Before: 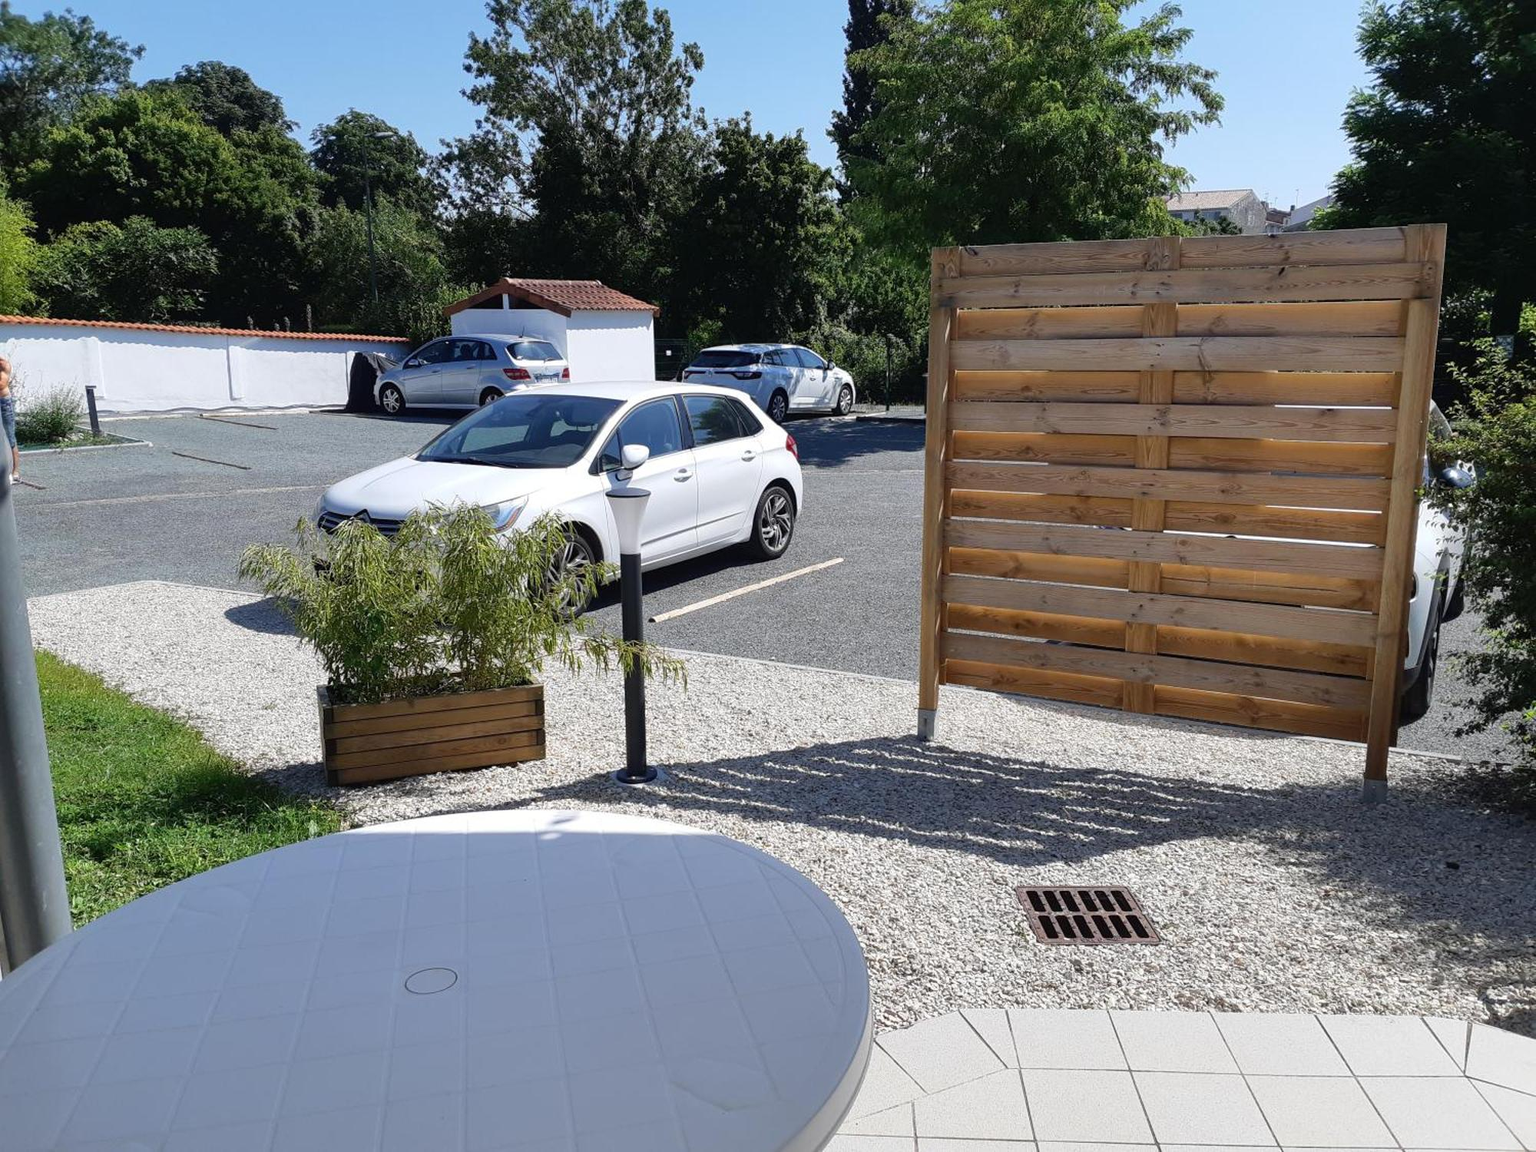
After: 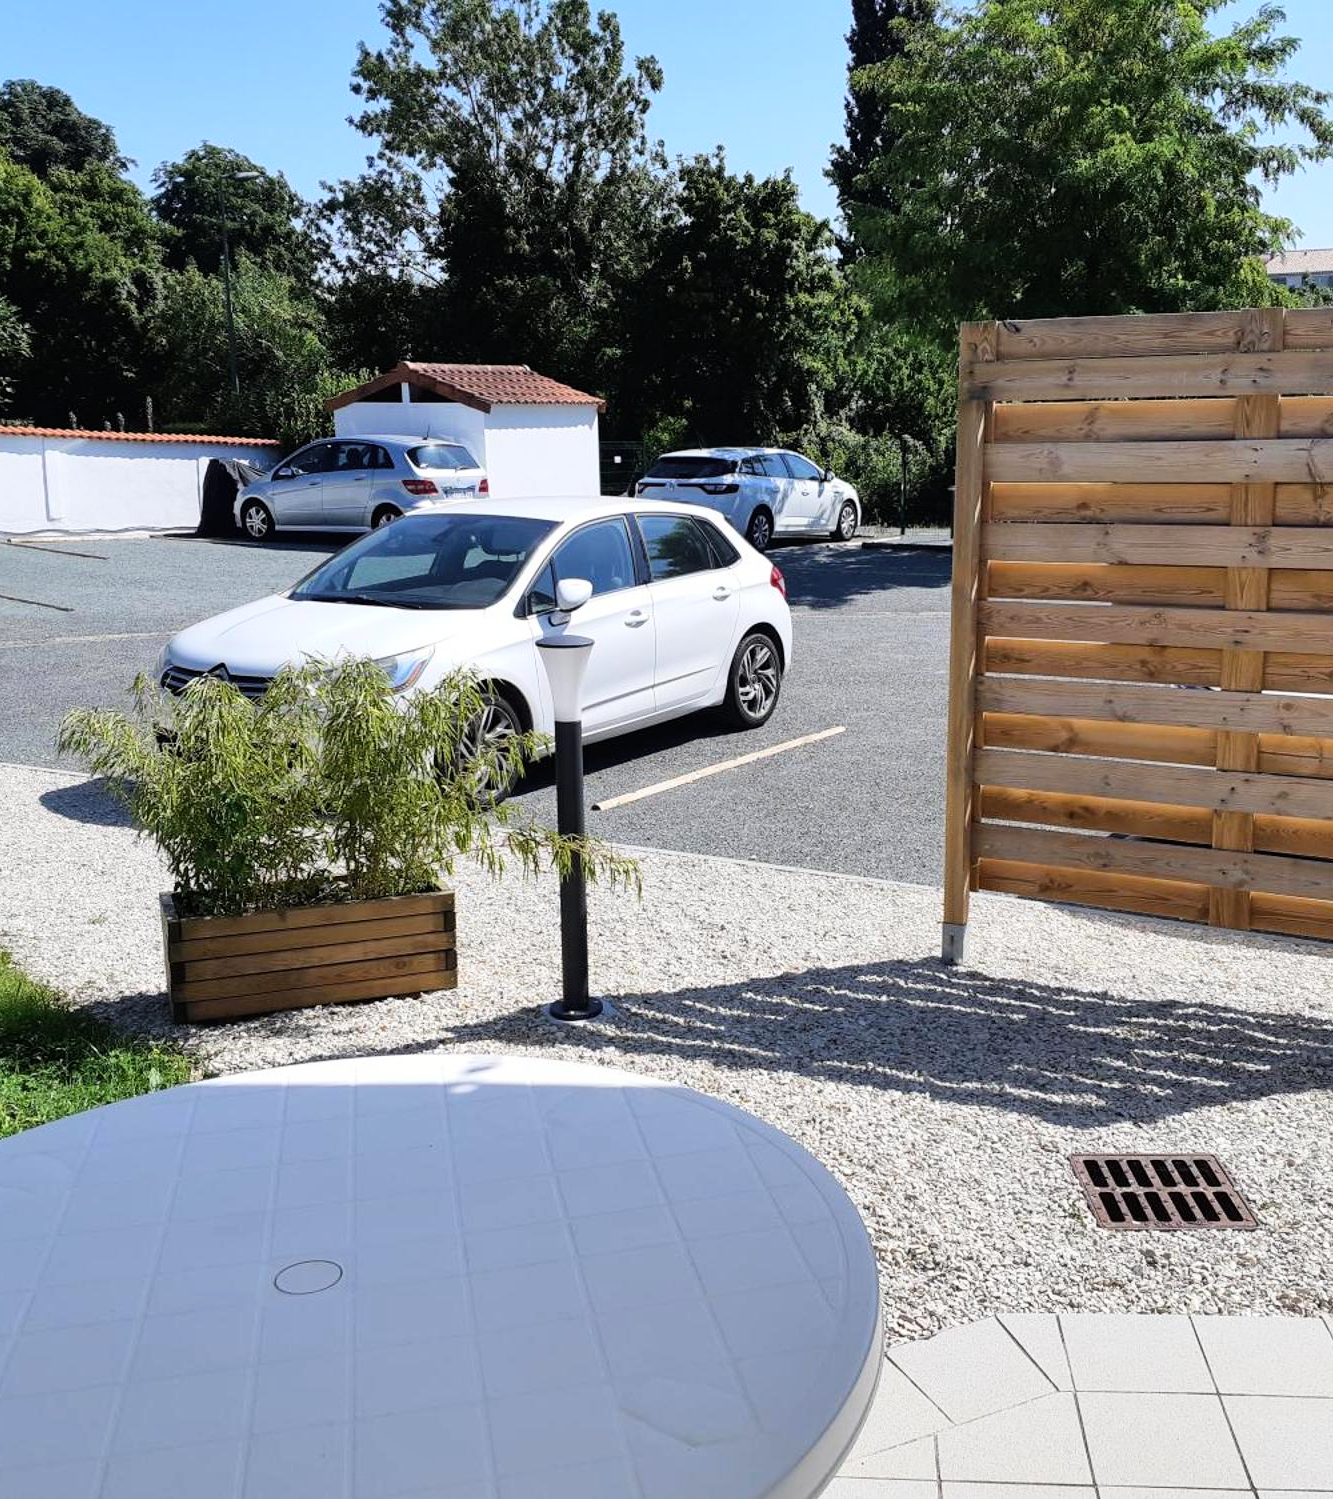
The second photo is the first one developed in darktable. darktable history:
crop and rotate: left 12.673%, right 20.66%
shadows and highlights: shadows 35, highlights -35, soften with gaussian
tone curve: curves: ch0 [(0, 0) (0.004, 0.001) (0.133, 0.112) (0.325, 0.362) (0.832, 0.893) (1, 1)], color space Lab, linked channels, preserve colors none
